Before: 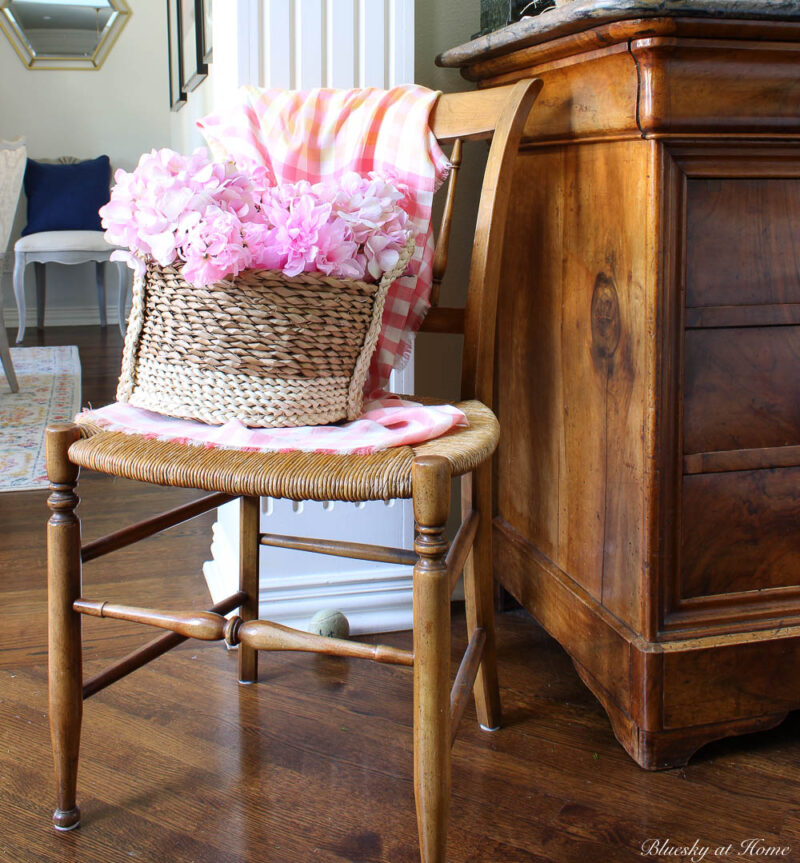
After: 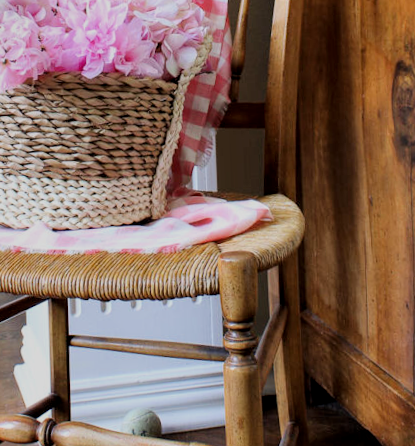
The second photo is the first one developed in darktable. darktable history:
crop: left 25%, top 25%, right 25%, bottom 25%
rotate and perspective: rotation -2.22°, lens shift (horizontal) -0.022, automatic cropping off
filmic rgb: black relative exposure -7.65 EV, white relative exposure 4.56 EV, hardness 3.61, contrast 1.05
local contrast: highlights 100%, shadows 100%, detail 120%, midtone range 0.2
color balance: on, module defaults
shadows and highlights: radius 108.52, shadows 23.73, highlights -59.32, low approximation 0.01, soften with gaussian
